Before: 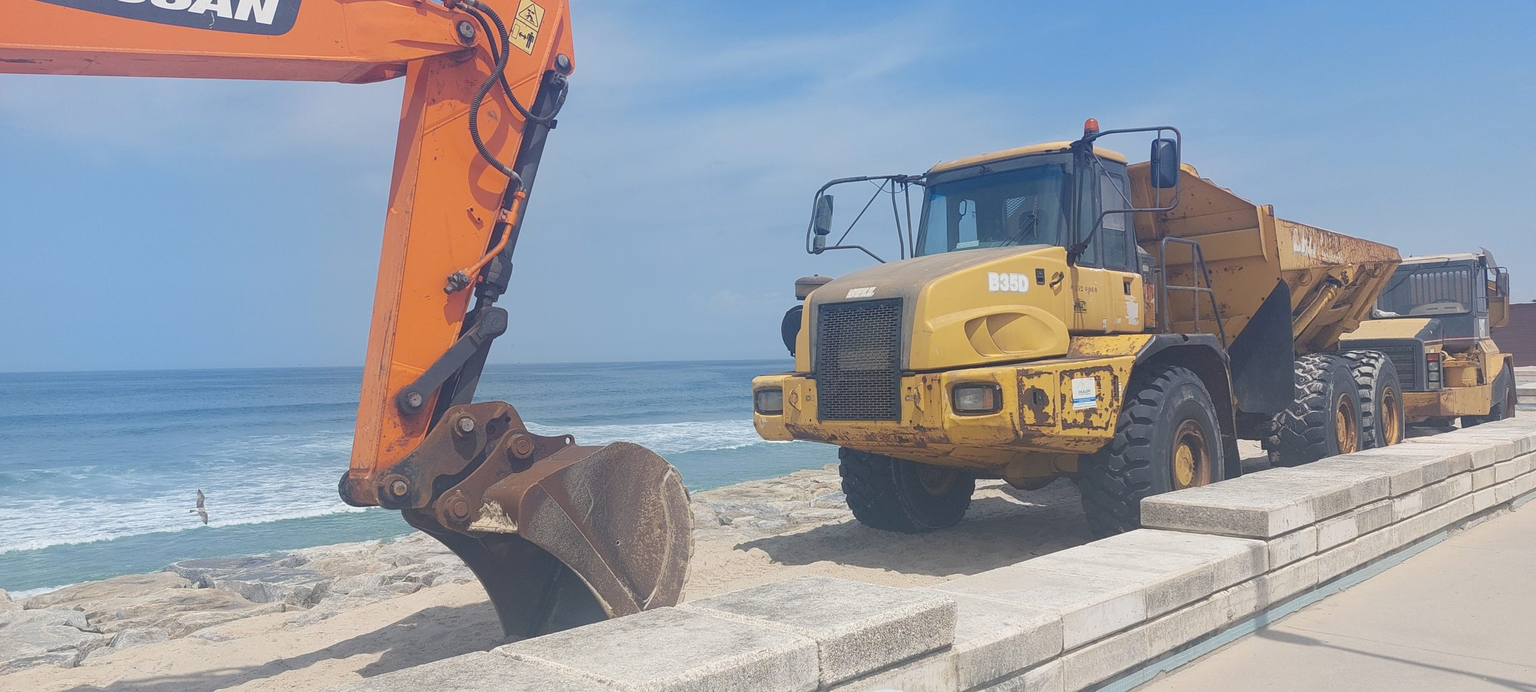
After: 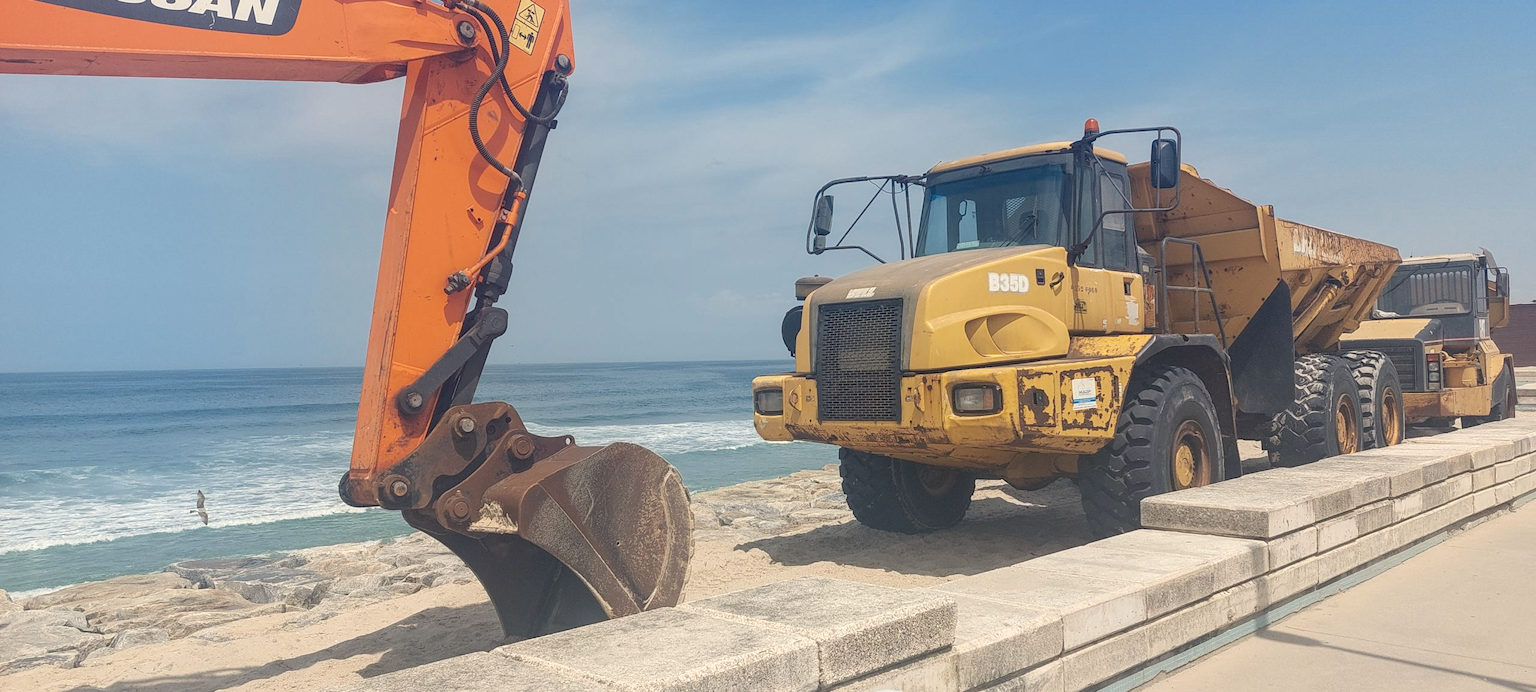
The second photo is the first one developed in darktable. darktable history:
local contrast: detail 130%
white balance: red 1.045, blue 0.932
